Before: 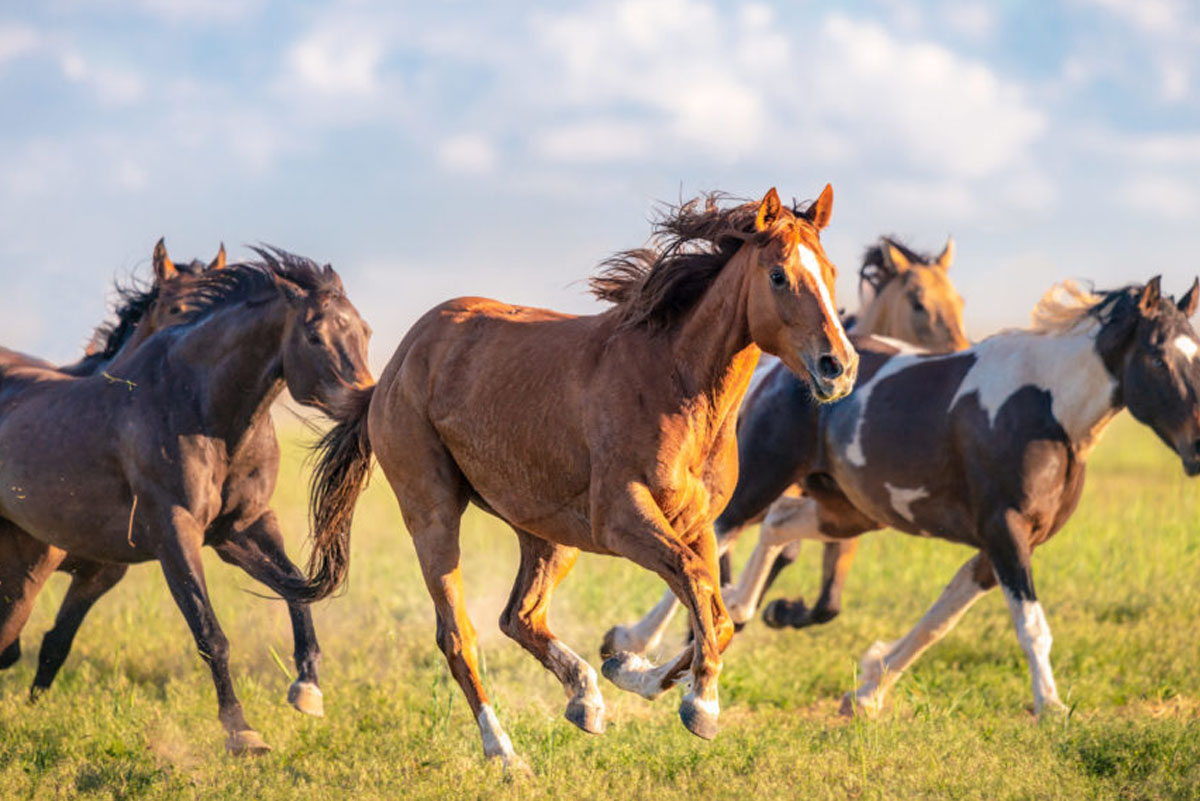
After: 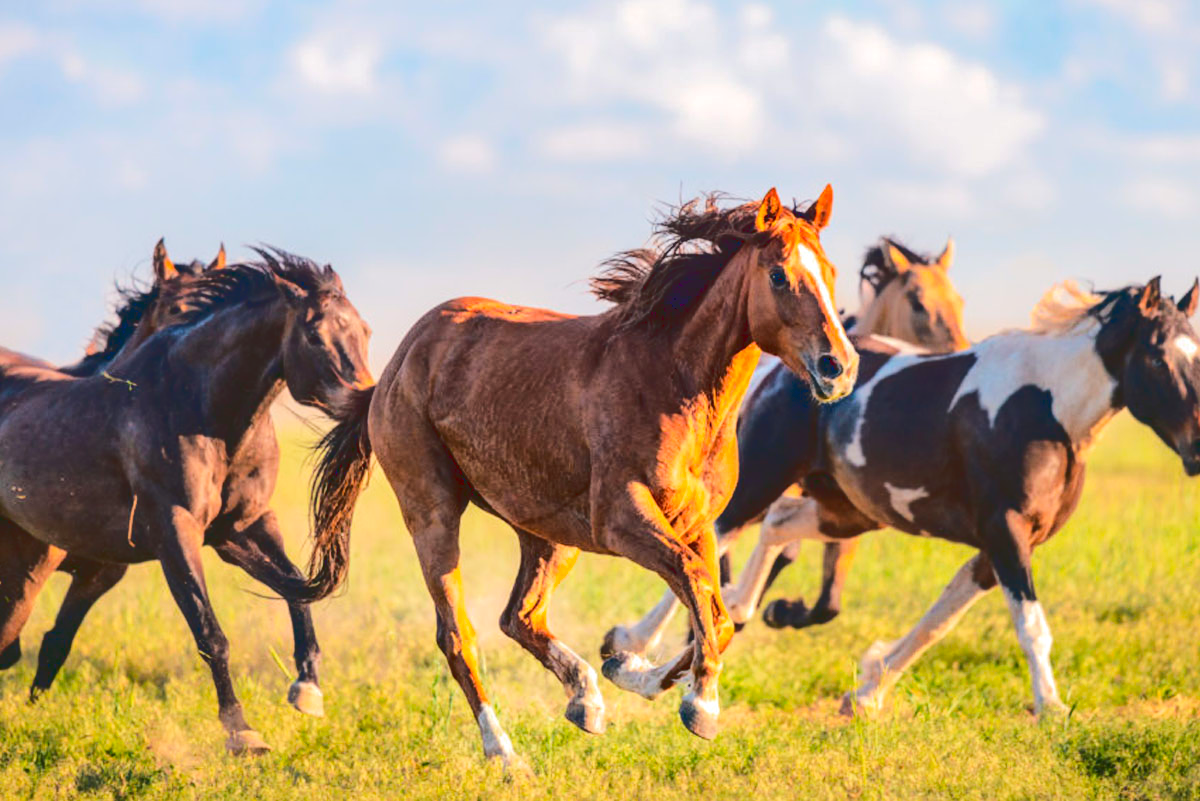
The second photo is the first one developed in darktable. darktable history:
local contrast: mode bilateral grid, contrast 19, coarseness 50, detail 121%, midtone range 0.2
tone curve: curves: ch0 [(0, 0) (0.003, 0.14) (0.011, 0.141) (0.025, 0.141) (0.044, 0.142) (0.069, 0.146) (0.1, 0.151) (0.136, 0.16) (0.177, 0.182) (0.224, 0.214) (0.277, 0.272) (0.335, 0.35) (0.399, 0.453) (0.468, 0.548) (0.543, 0.634) (0.623, 0.715) (0.709, 0.778) (0.801, 0.848) (0.898, 0.902) (1, 1)], color space Lab, linked channels, preserve colors none
